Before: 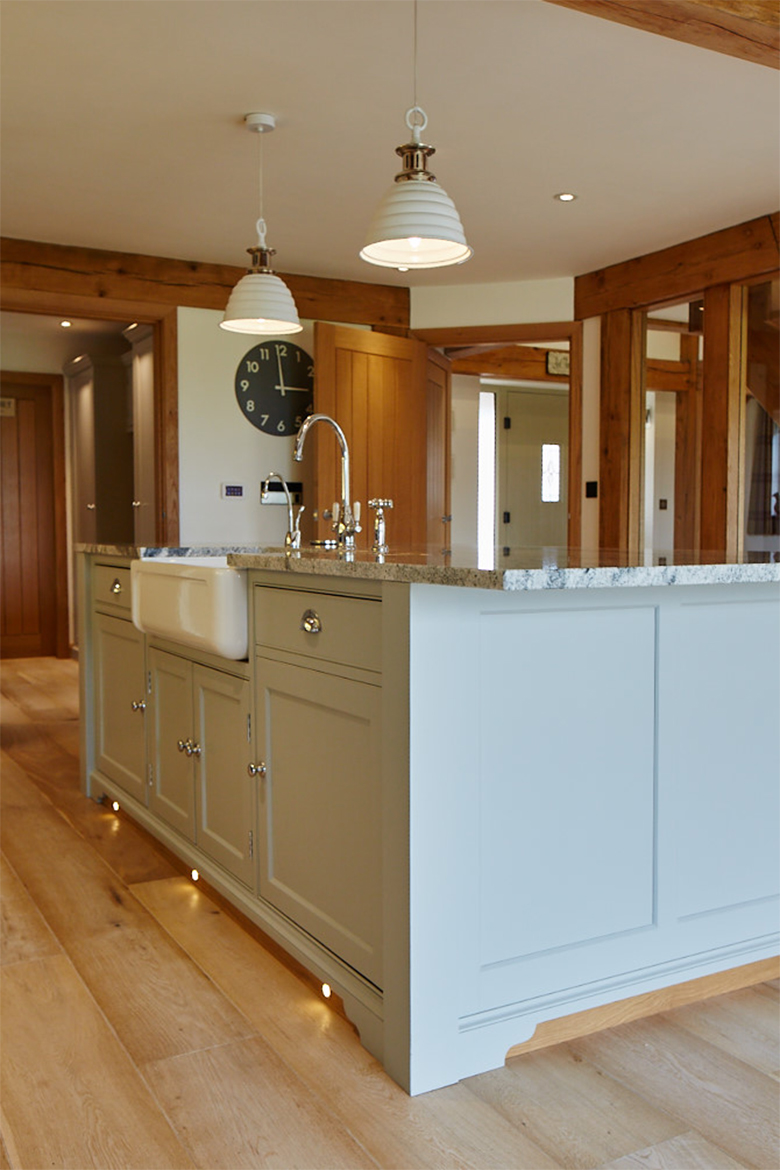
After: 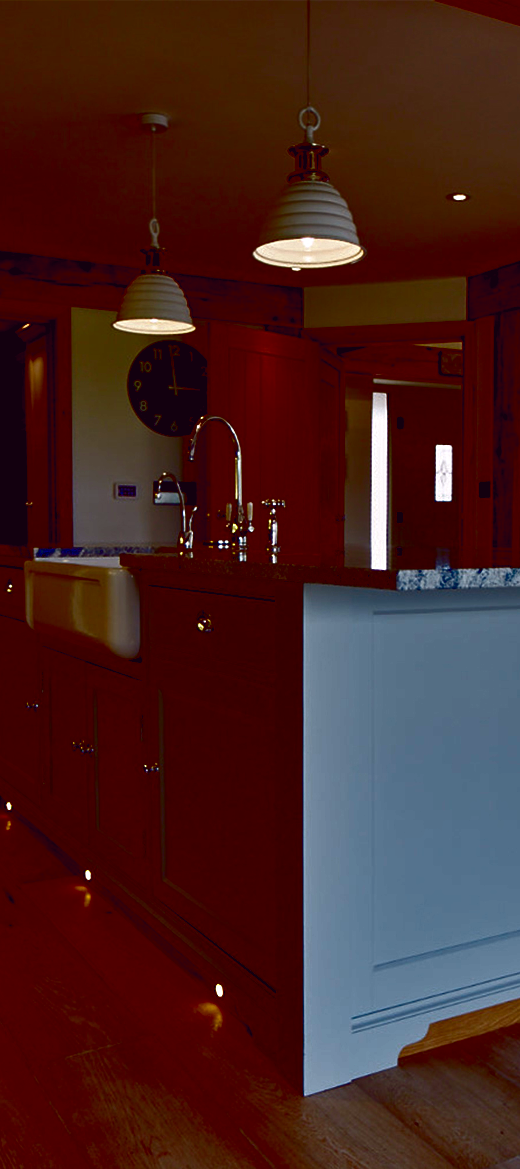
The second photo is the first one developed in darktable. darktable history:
contrast brightness saturation: brightness -0.988, saturation 0.994
crop and rotate: left 13.792%, right 19.474%
contrast equalizer: octaves 7, y [[0.5 ×6], [0.5 ×6], [0.975, 0.964, 0.925, 0.865, 0.793, 0.721], [0 ×6], [0 ×6]], mix 0.792
exposure: black level correction 0.045, exposure -0.235 EV, compensate exposure bias true, compensate highlight preservation false
color balance rgb: shadows lift › luminance -21.379%, shadows lift › chroma 8.766%, shadows lift › hue 284.01°, power › hue 213.91°, global offset › chroma 0.276%, global offset › hue 318.46°, perceptual saturation grading › global saturation 20%, perceptual saturation grading › highlights -49.593%, perceptual saturation grading › shadows 25.503%, global vibrance 6.521%, contrast 12.474%, saturation formula JzAzBz (2021)
